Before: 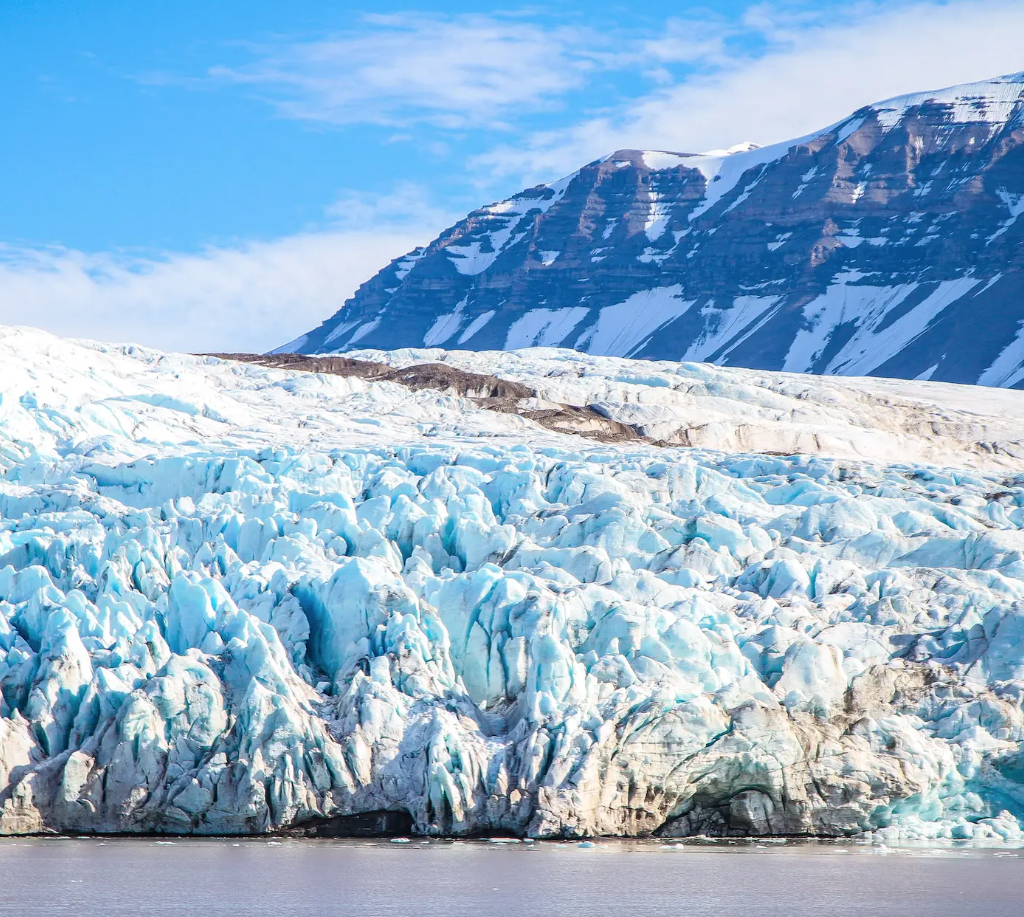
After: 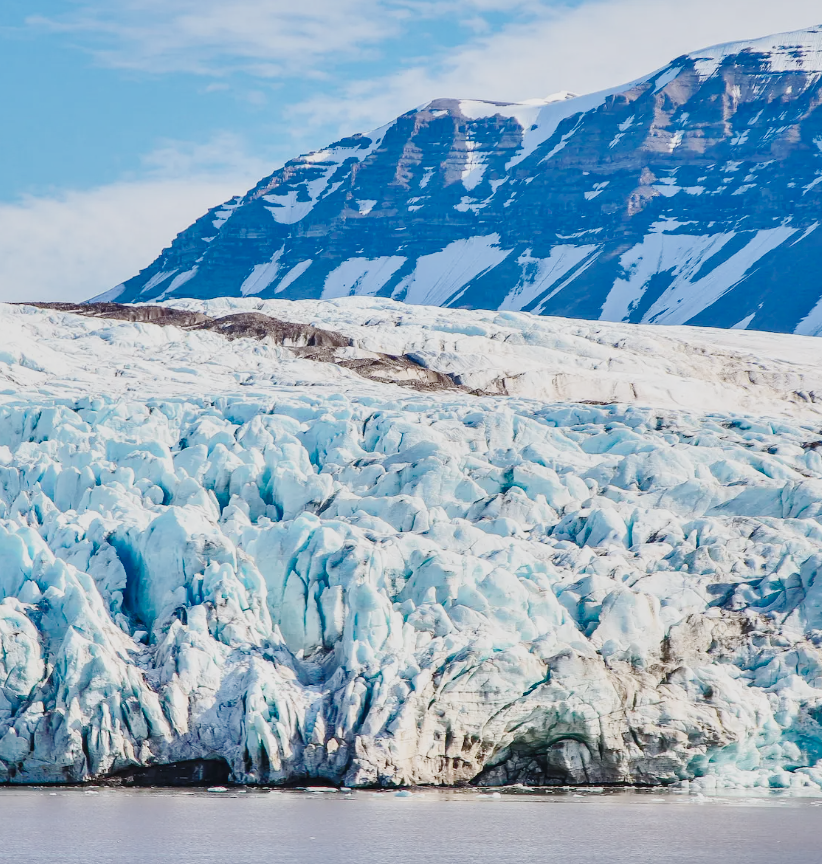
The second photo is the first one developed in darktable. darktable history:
shadows and highlights: shadows 43.71, white point adjustment -1.46, soften with gaussian
color balance rgb: perceptual saturation grading › global saturation -27.94%, hue shift -2.27°, contrast -21.26%
base curve: curves: ch0 [(0, 0) (0.036, 0.025) (0.121, 0.166) (0.206, 0.329) (0.605, 0.79) (1, 1)], preserve colors none
crop and rotate: left 17.959%, top 5.771%, right 1.742%
